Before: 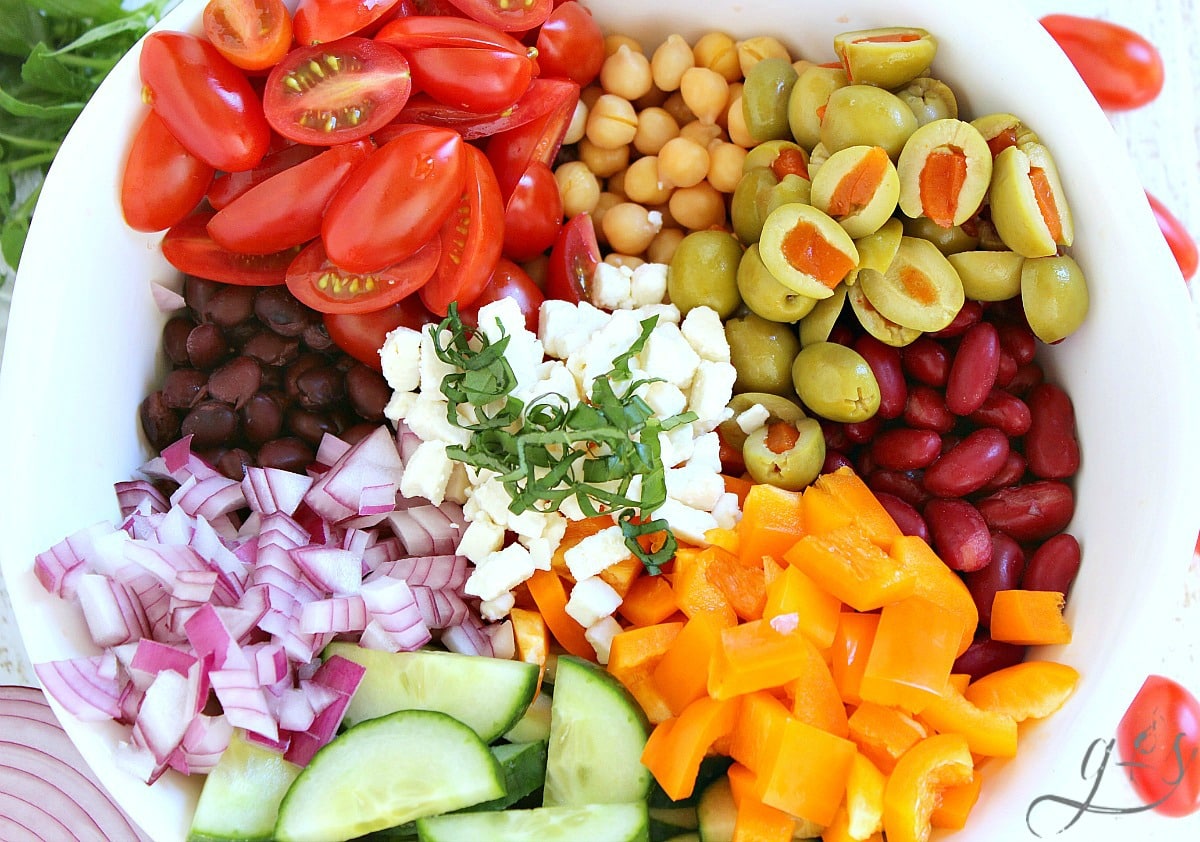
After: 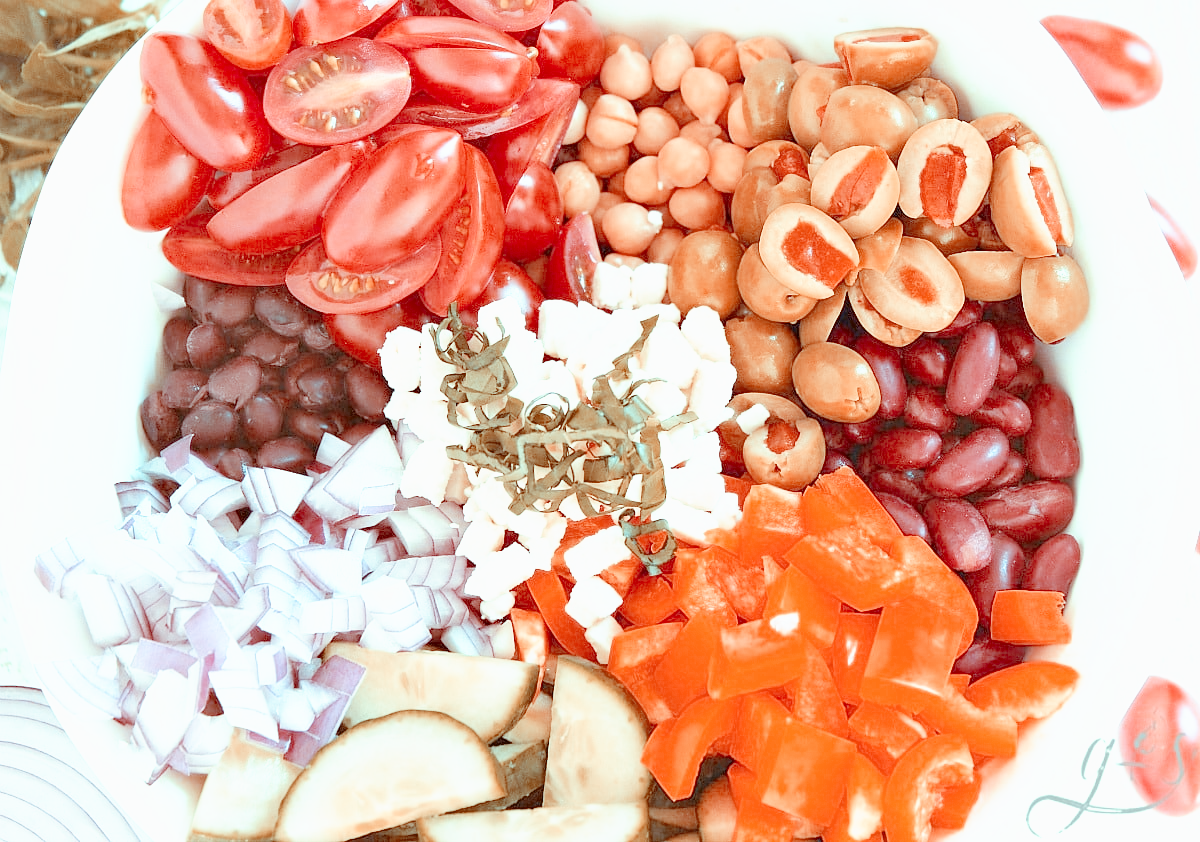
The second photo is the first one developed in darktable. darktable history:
tone curve: curves: ch0 [(0, 0) (0.003, 0.002) (0.011, 0.009) (0.025, 0.02) (0.044, 0.036) (0.069, 0.057) (0.1, 0.081) (0.136, 0.115) (0.177, 0.153) (0.224, 0.202) (0.277, 0.264) (0.335, 0.333) (0.399, 0.409) (0.468, 0.491) (0.543, 0.58) (0.623, 0.675) (0.709, 0.777) (0.801, 0.88) (0.898, 0.98) (1, 1)], preserve colors none
color look up table: target L [89.11, 79.28, 48.86, 47.8, 34.74, 27.99, 197.97, 92.08, 90.1, 59.56, 56.6, 80.68, 56.24, 52.28, 64.49, 66.9, 48.45, 50.24, 60.58, 50.79, 38.95, 30.14, 86.23, 80.76, 80.53, 74.78, 63.32, 62.05, 64.39, 68.1, 46, 53.19, 28.23, 30.26, 41.83, 20.36, 17.34, 13.9, 11.16, 81.72, 81.88, 81.58, 81.28, 81.23, 82.22, 68.28, 69.72, 59.05, 52.92], target a [-11.31, -8.416, 25.17, -5.015, 5.114, 16.22, 0, -0.001, -8.951, 46.43, 45.86, -5.276, 53.92, 51.47, 15.19, -5.13, 54.15, 48.5, 26.42, 41.8, 46.02, 26.82, -9.731, -7.917, -8.084, -8.092, -15.73, 16.51, -5.736, -25.66, 7.151, -14.76, 11.02, 13.1, -1.847, 12.07, 15.08, 15.69, 15.14, -9.642, -14.47, -10.82, -10.19, -12.25, -13.15, -26.8, -32.78, -25.78, -17.22], target b [2.565, -1.155, 42.68, 18.36, 23.54, 24.54, 0.001, 0.006, 0.62, 58.75, 56.85, -0.506, 53.41, 54.81, 11, -1.792, 52.33, 33.57, 4.051, 24.92, 35.35, 20.63, 0.864, -1.334, -0.94, -1.384, -20.18, -5.722, -21.68, -35.62, 2.796, -36.13, 3.462, -6.911, -34.57, 4.307, 3.126, 1.857, 1.794, -1.072, -3.559, -2.721, -2.898, -2.868, -4.4, -8.152, -24.01, -25.41, -20.01], num patches 49
